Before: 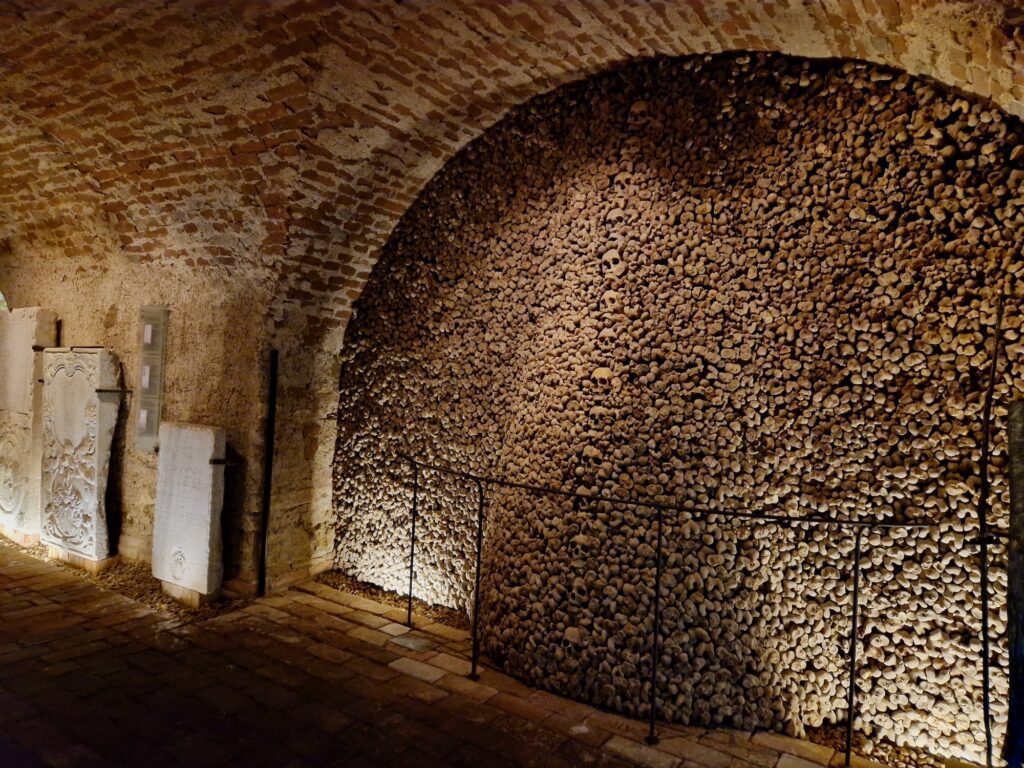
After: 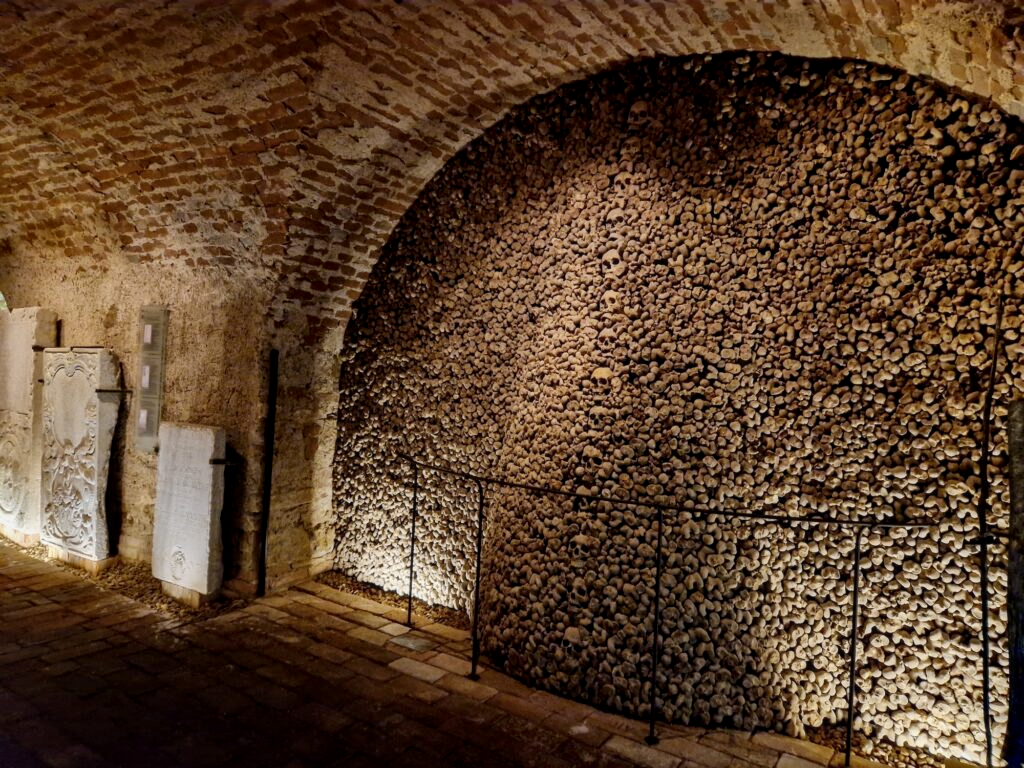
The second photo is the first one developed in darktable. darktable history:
sharpen: radius 2.883, amount 0.868, threshold 47.523
local contrast: detail 130%
